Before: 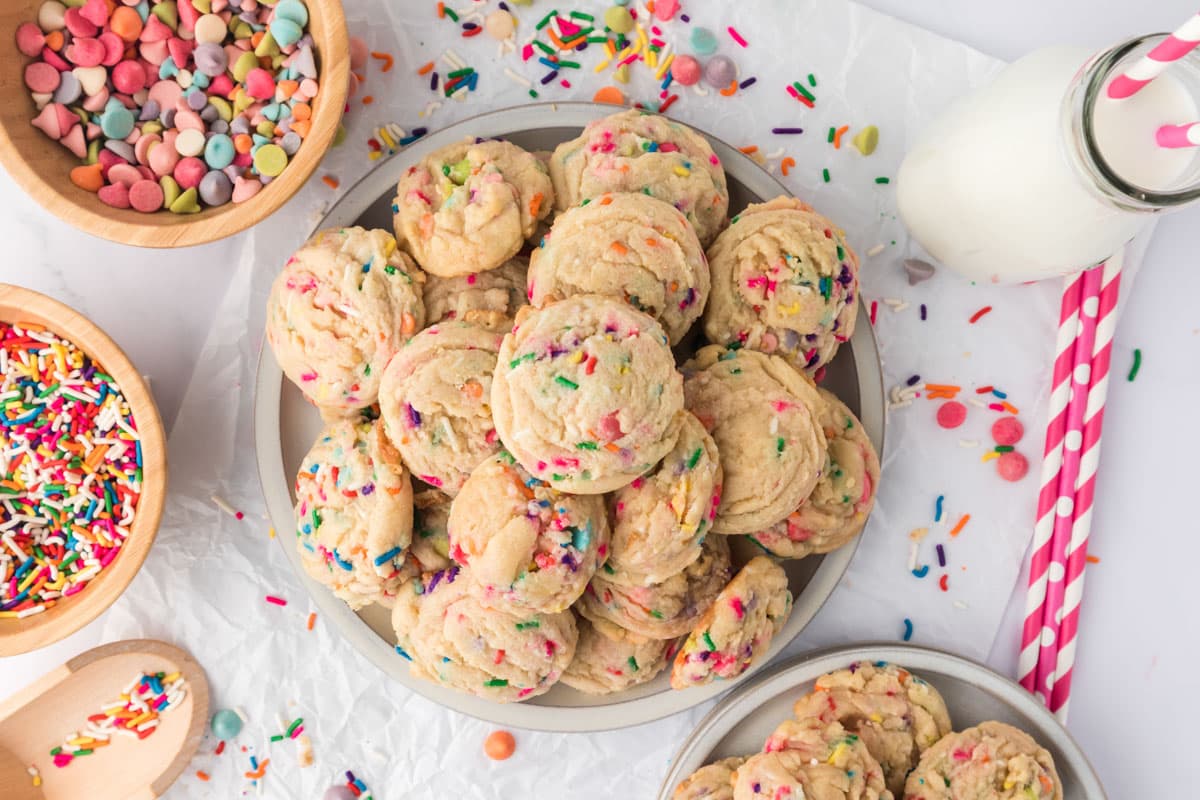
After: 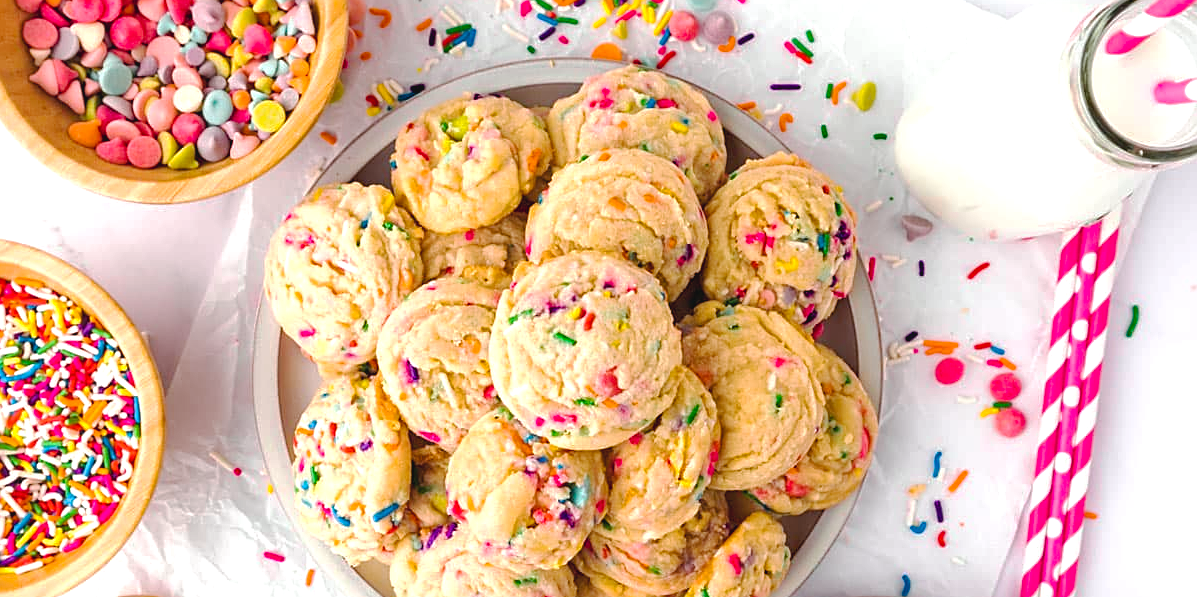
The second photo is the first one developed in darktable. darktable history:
color balance rgb: power › chroma 0.705%, power › hue 60°, perceptual saturation grading › global saturation 25.561%, global vibrance 20%
crop: left 0.224%, top 5.513%, bottom 19.839%
haze removal: compatibility mode true, adaptive false
sharpen: amount 0.494
exposure: black level correction 0, exposure 0.498 EV, compensate highlight preservation false
base curve: curves: ch0 [(0, 0) (0.262, 0.32) (0.722, 0.705) (1, 1)], preserve colors none
tone curve: curves: ch0 [(0, 0.046) (0.04, 0.074) (0.883, 0.858) (1, 1)]; ch1 [(0, 0) (0.146, 0.159) (0.338, 0.365) (0.417, 0.455) (0.489, 0.486) (0.504, 0.502) (0.529, 0.537) (0.563, 0.567) (1, 1)]; ch2 [(0, 0) (0.307, 0.298) (0.388, 0.375) (0.443, 0.456) (0.485, 0.492) (0.544, 0.525) (1, 1)], color space Lab, independent channels
